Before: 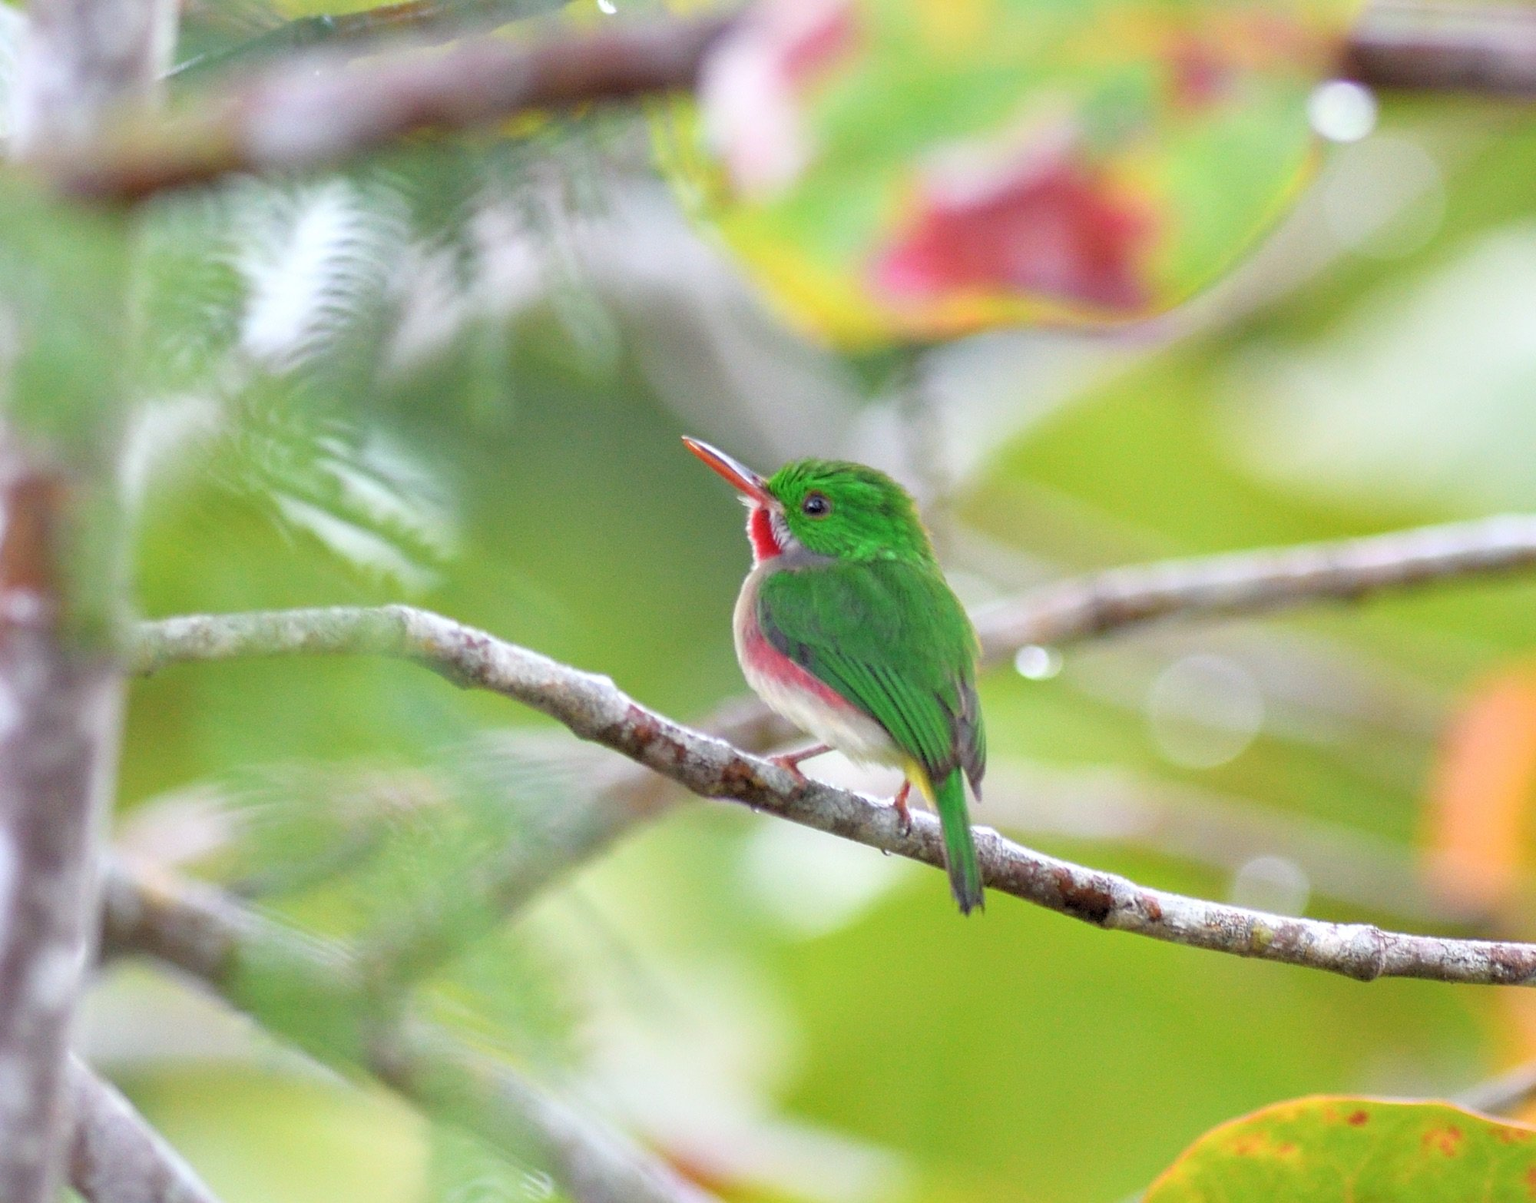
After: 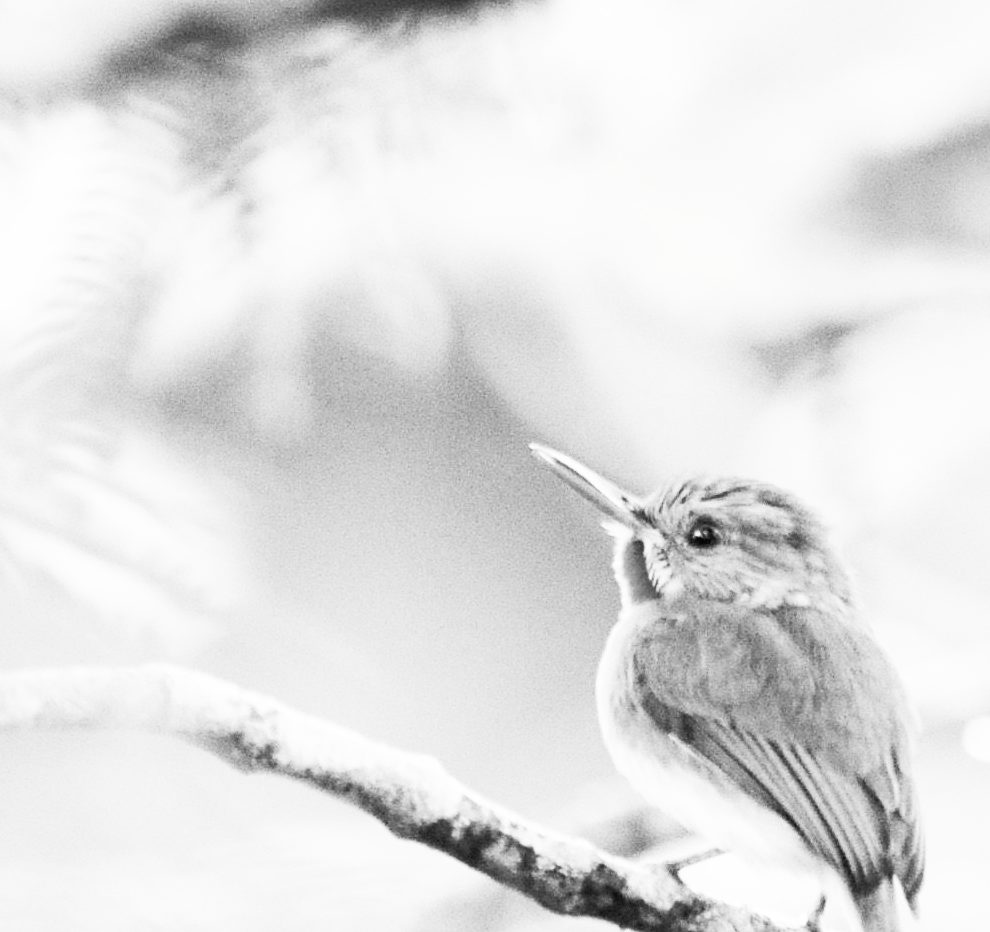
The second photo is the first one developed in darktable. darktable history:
color balance rgb: perceptual saturation grading › global saturation 0.936%, perceptual brilliance grading › highlights 20.479%, perceptual brilliance grading › mid-tones 20.682%, perceptual brilliance grading › shadows -20.248%, global vibrance 20%
contrast brightness saturation: contrast 0.525, brightness 0.486, saturation -0.998
crop: left 17.944%, top 7.866%, right 32.526%, bottom 32.575%
filmic rgb: black relative exposure -7.97 EV, white relative exposure 4.03 EV, hardness 4.21, iterations of high-quality reconstruction 0
